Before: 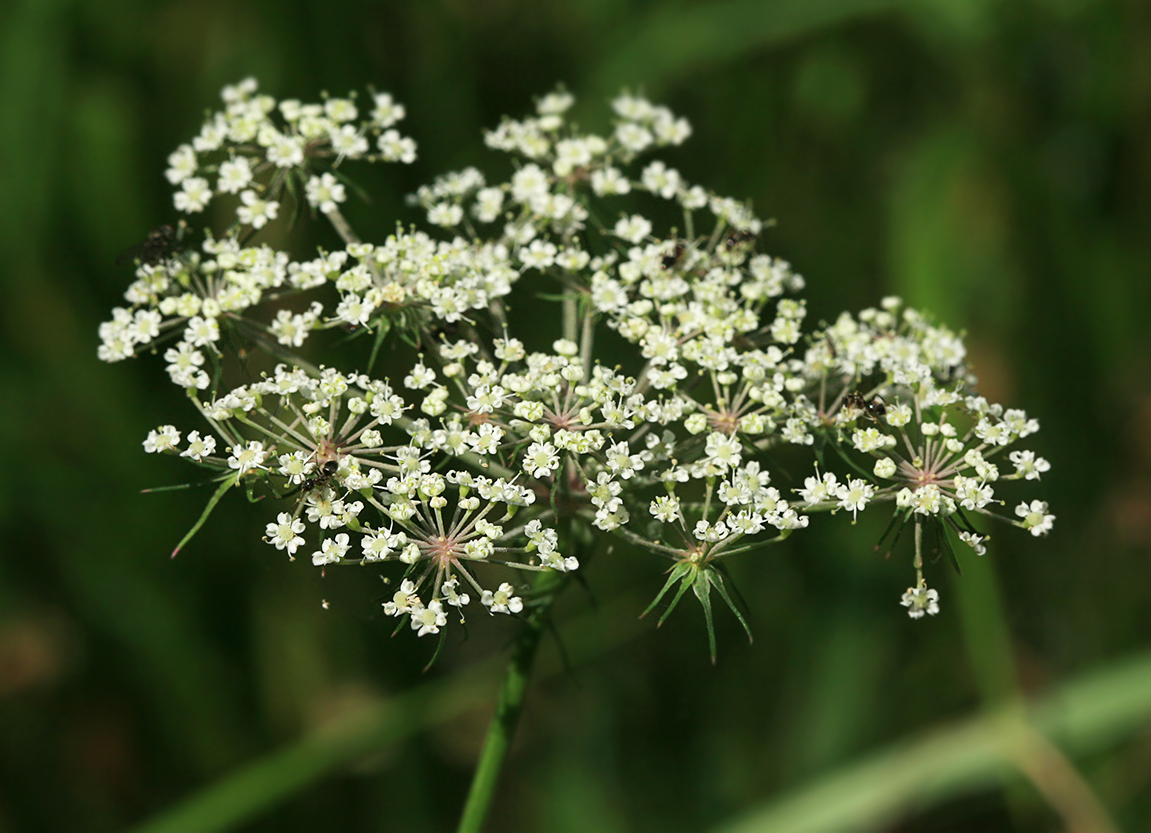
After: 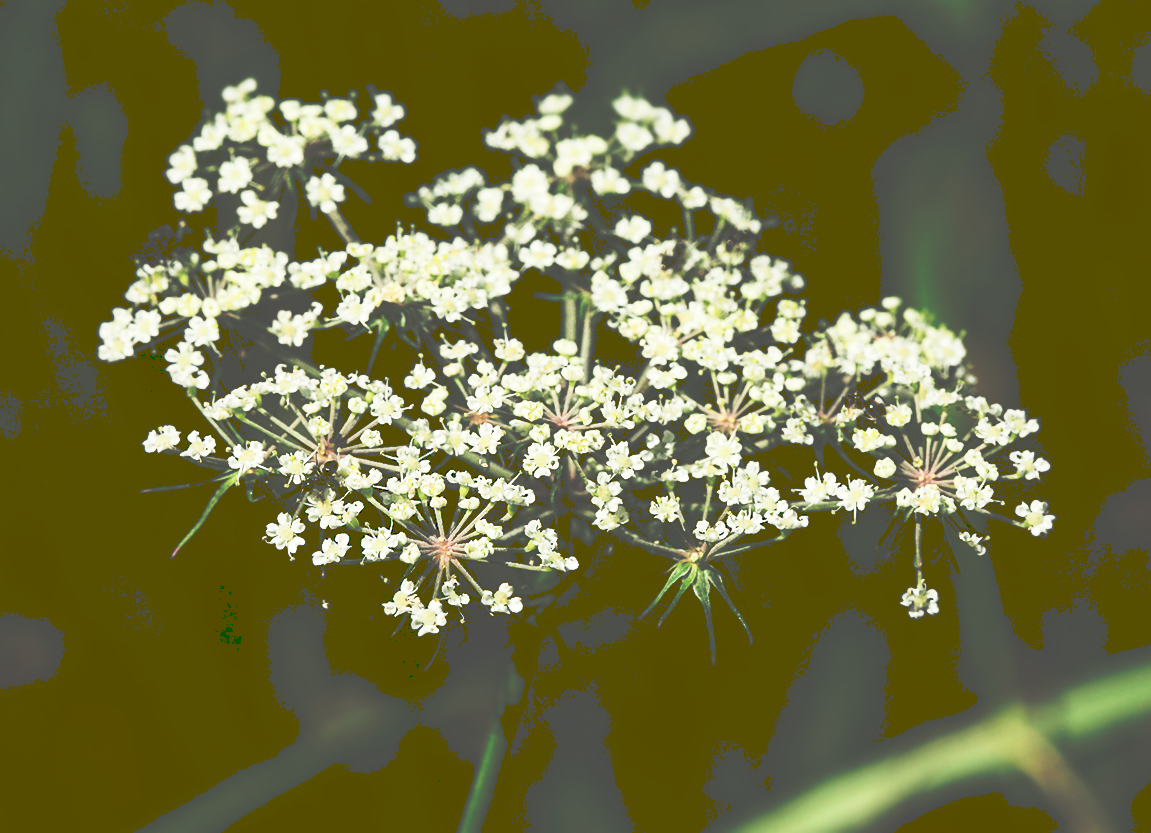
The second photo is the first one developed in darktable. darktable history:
contrast brightness saturation: contrast 0.28
tone curve: curves: ch0 [(0, 0) (0.003, 0.319) (0.011, 0.319) (0.025, 0.323) (0.044, 0.323) (0.069, 0.327) (0.1, 0.33) (0.136, 0.338) (0.177, 0.348) (0.224, 0.361) (0.277, 0.374) (0.335, 0.398) (0.399, 0.444) (0.468, 0.516) (0.543, 0.595) (0.623, 0.694) (0.709, 0.793) (0.801, 0.883) (0.898, 0.942) (1, 1)], preserve colors none
